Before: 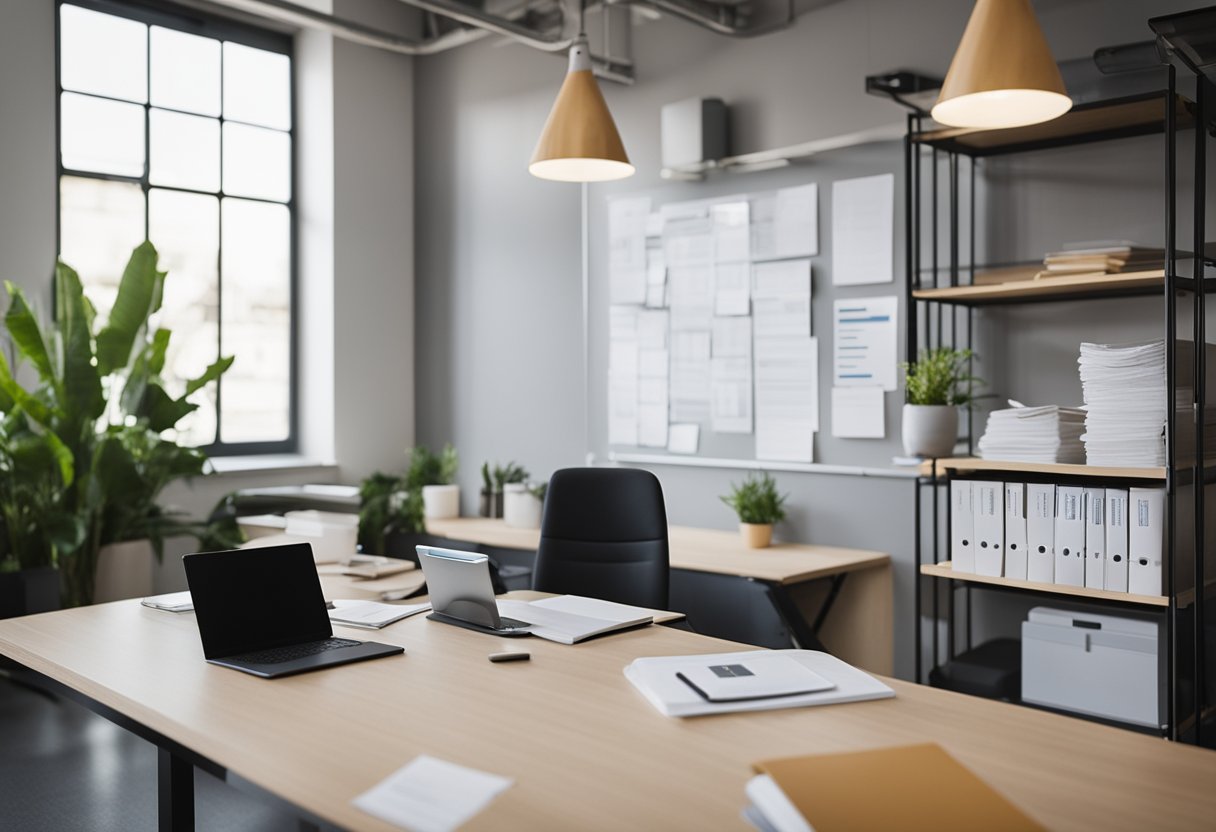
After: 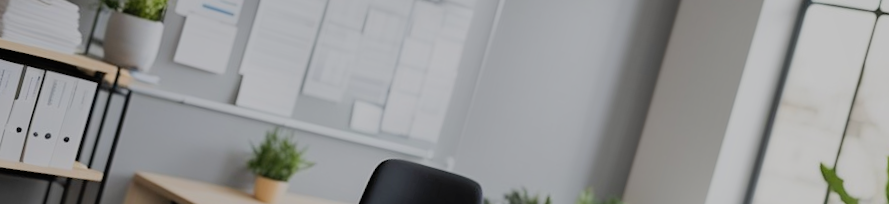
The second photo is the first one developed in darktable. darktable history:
crop and rotate: angle 16.12°, top 30.835%, bottom 35.653%
shadows and highlights: on, module defaults
filmic rgb: black relative exposure -7.65 EV, white relative exposure 4.56 EV, hardness 3.61
